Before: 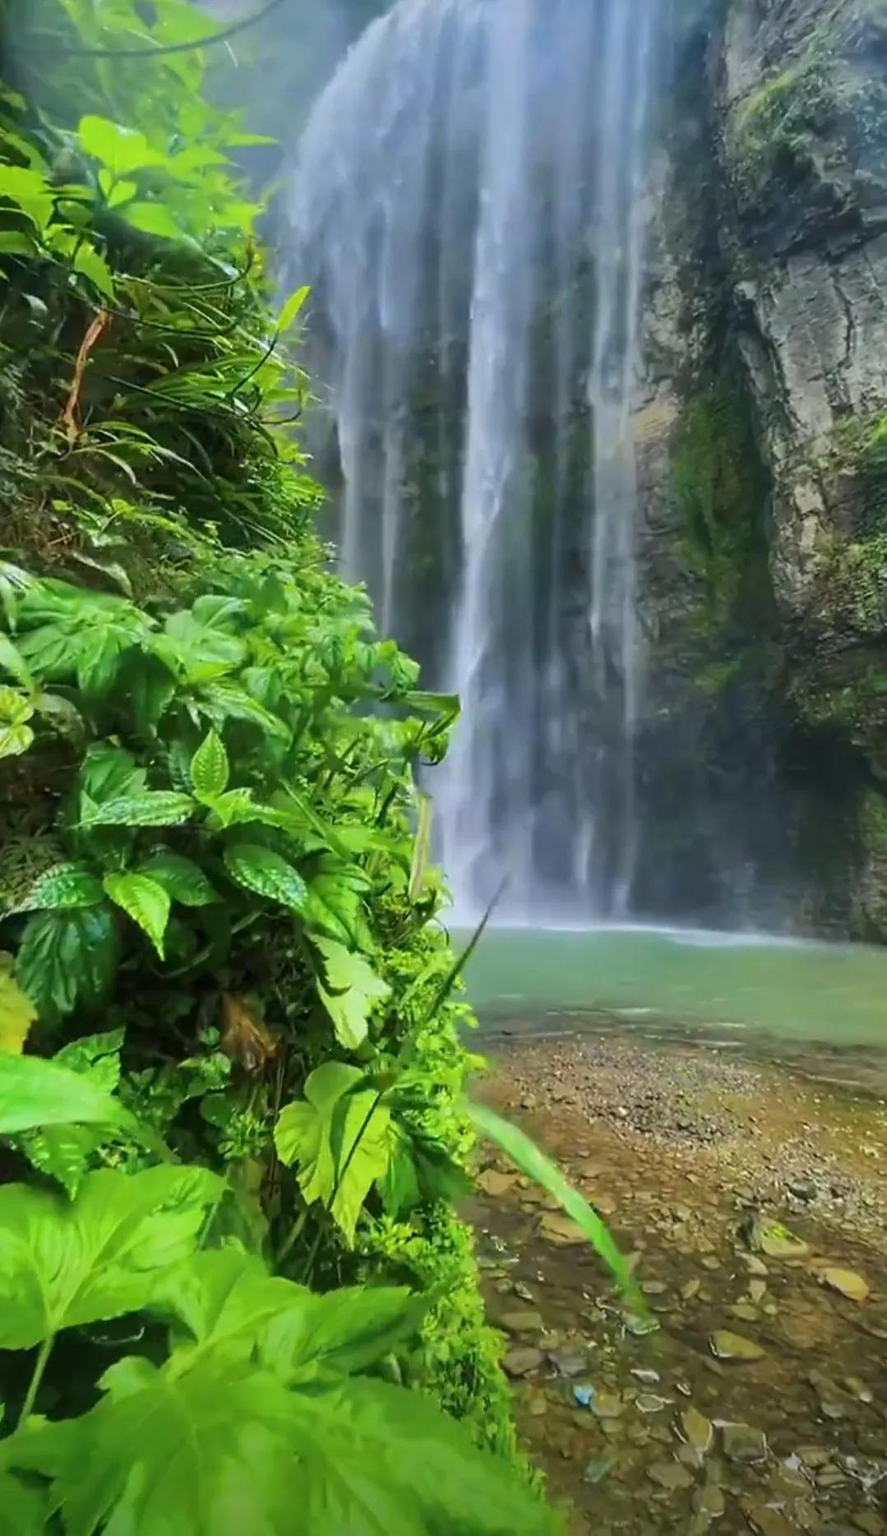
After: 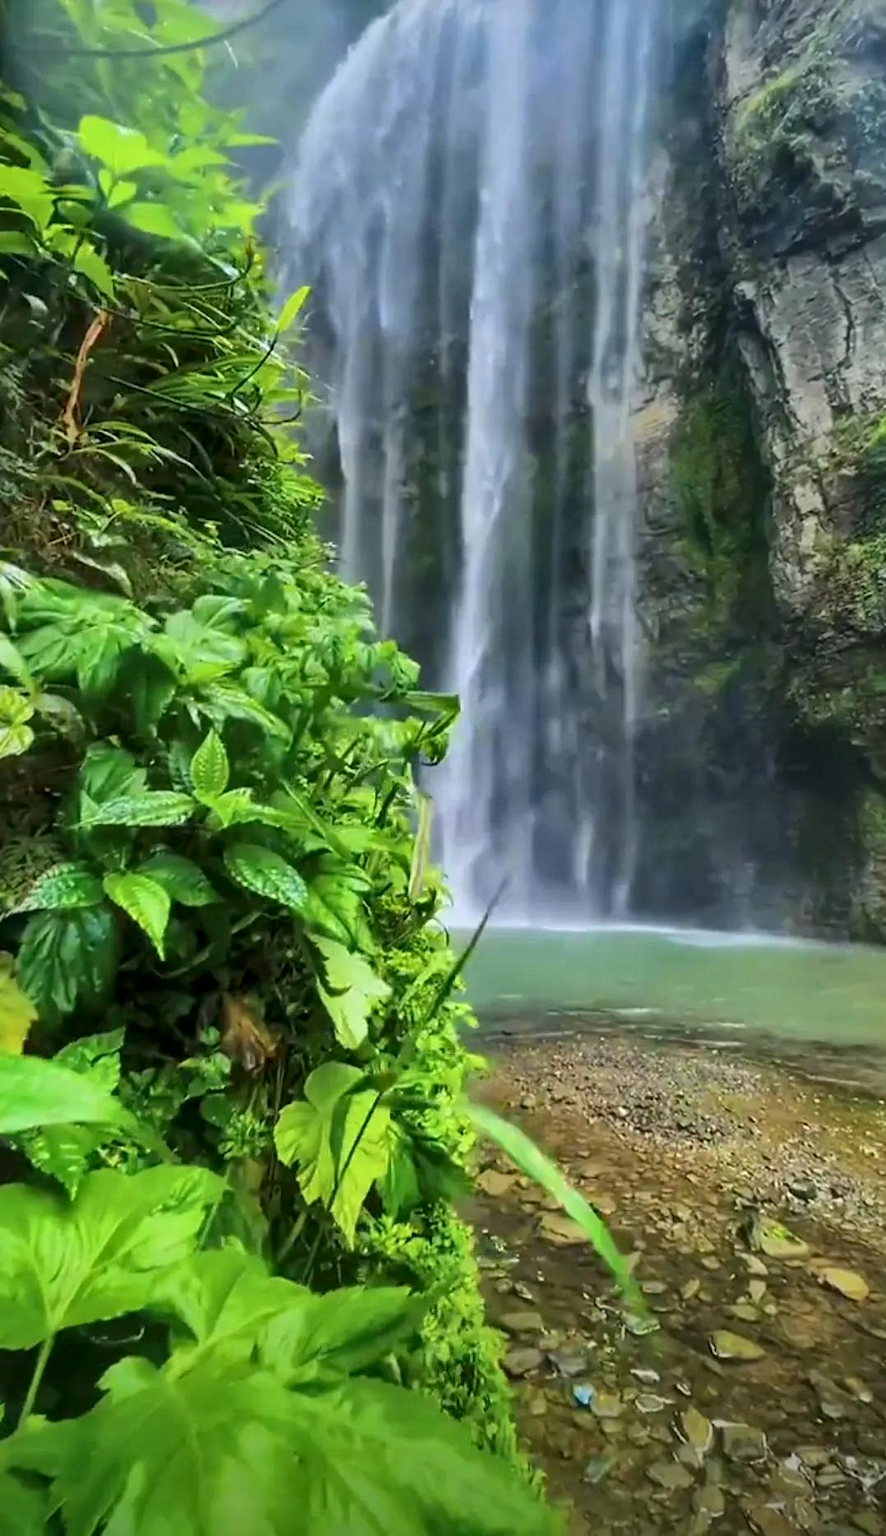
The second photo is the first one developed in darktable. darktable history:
local contrast: mode bilateral grid, contrast 20, coarseness 50, detail 144%, midtone range 0.2
